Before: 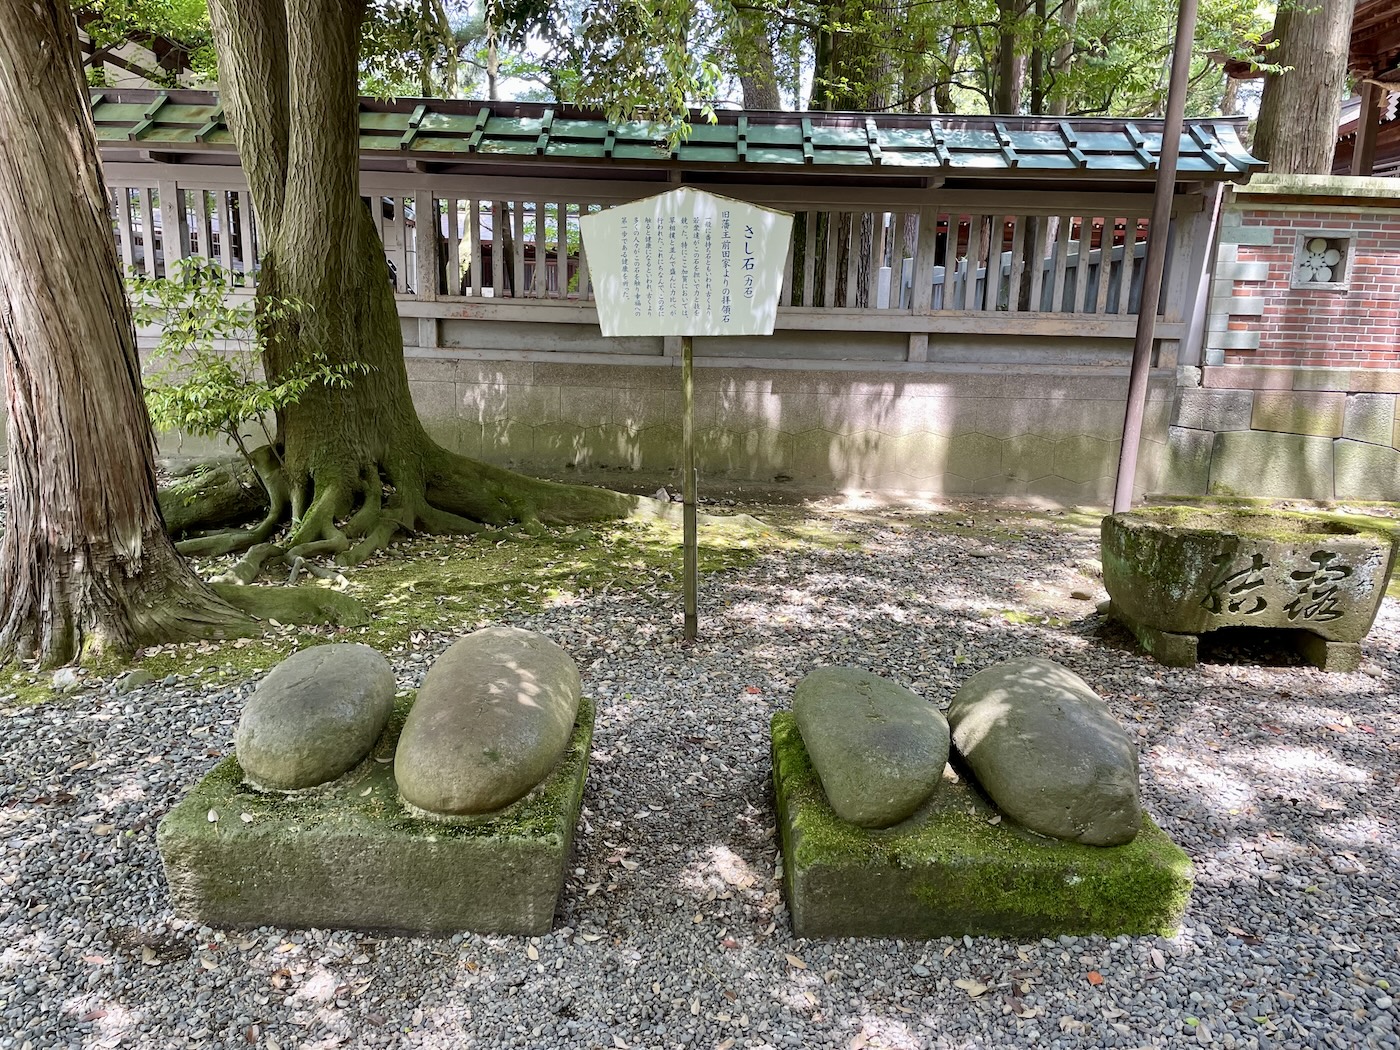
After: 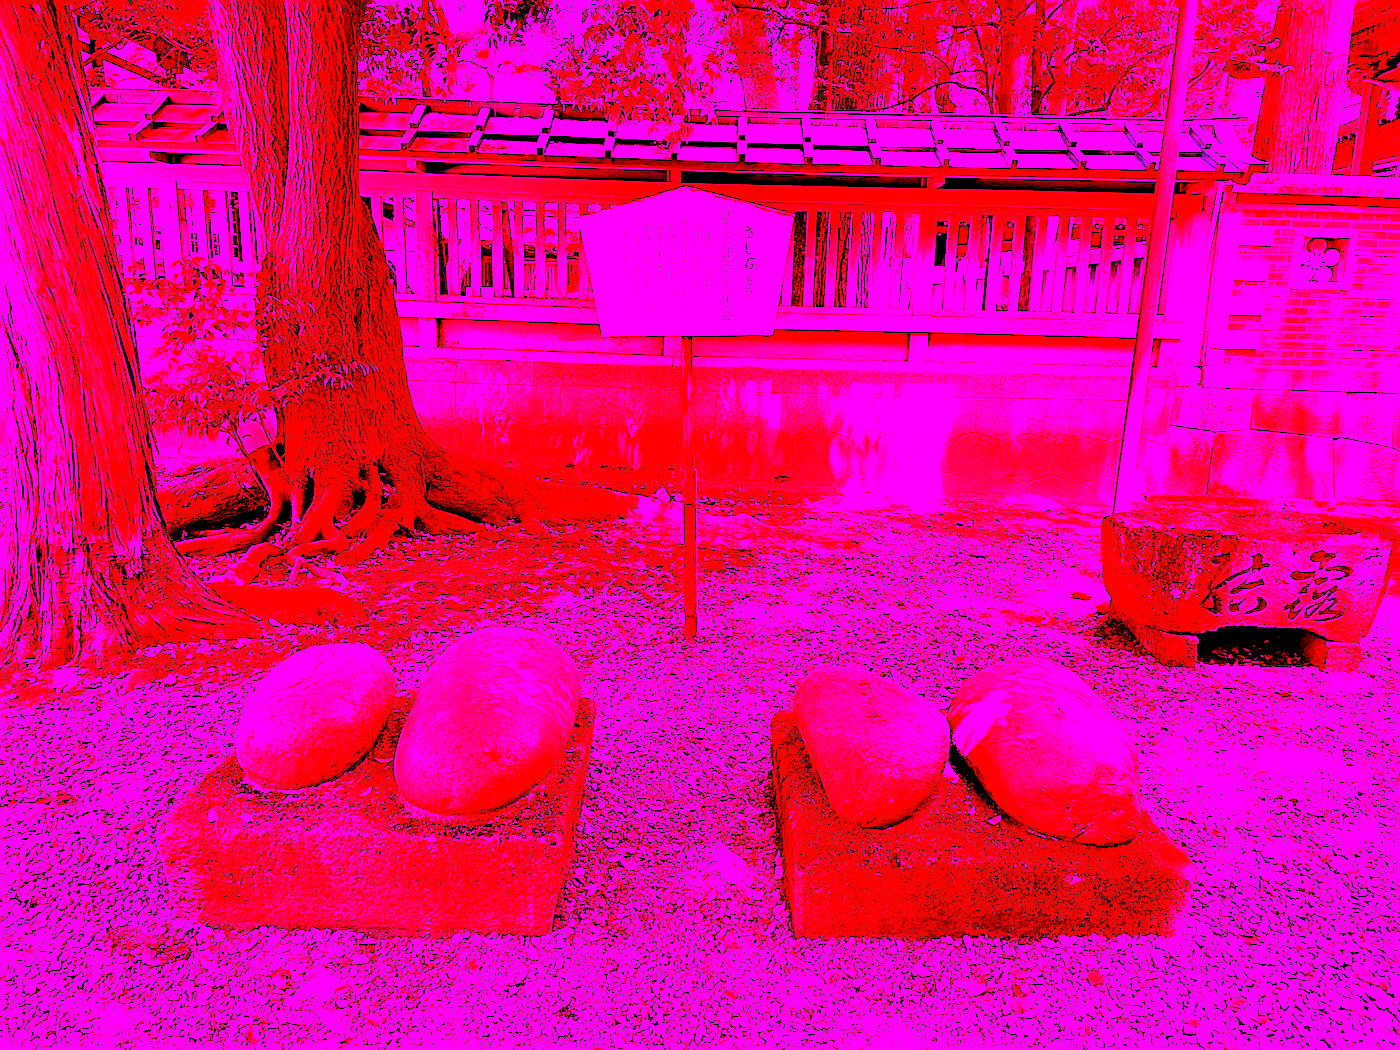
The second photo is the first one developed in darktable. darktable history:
levels: levels [0.018, 0.493, 1]
exposure: black level correction 0.002, exposure 0.15 EV, compensate highlight preservation false
white balance: red 2.12, blue 1.549
color contrast: green-magenta contrast 1.69, blue-yellow contrast 1.49
sharpen: radius 1.685, amount 1.294
raw denoise: noise threshold 0.014, x [[0, 0.25, 0.5, 0.75, 1] ×4]
velvia: strength 74%
color correction: saturation 1.8
vibrance: vibrance 78%
color zones: curves: ch0 [(0, 0.5) (0.143, 0.5) (0.286, 0.456) (0.429, 0.5) (0.571, 0.5) (0.714, 0.5) (0.857, 0.5) (1, 0.5)]; ch1 [(0, 0.5) (0.143, 0.5) (0.286, 0.422) (0.429, 0.5) (0.571, 0.5) (0.714, 0.5) (0.857, 0.5) (1, 0.5)]
contrast brightness saturation: contrast 0.03, brightness 0.06, saturation 0.13
